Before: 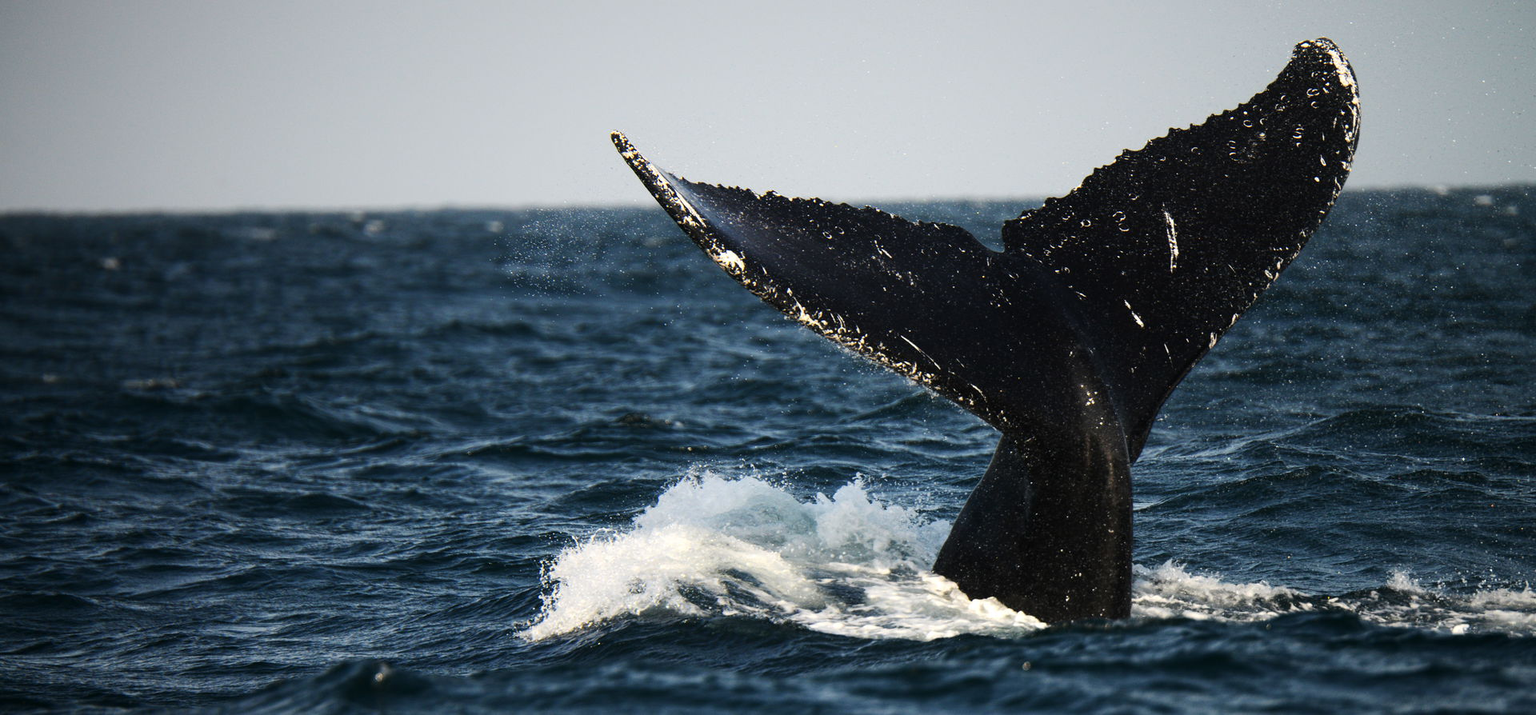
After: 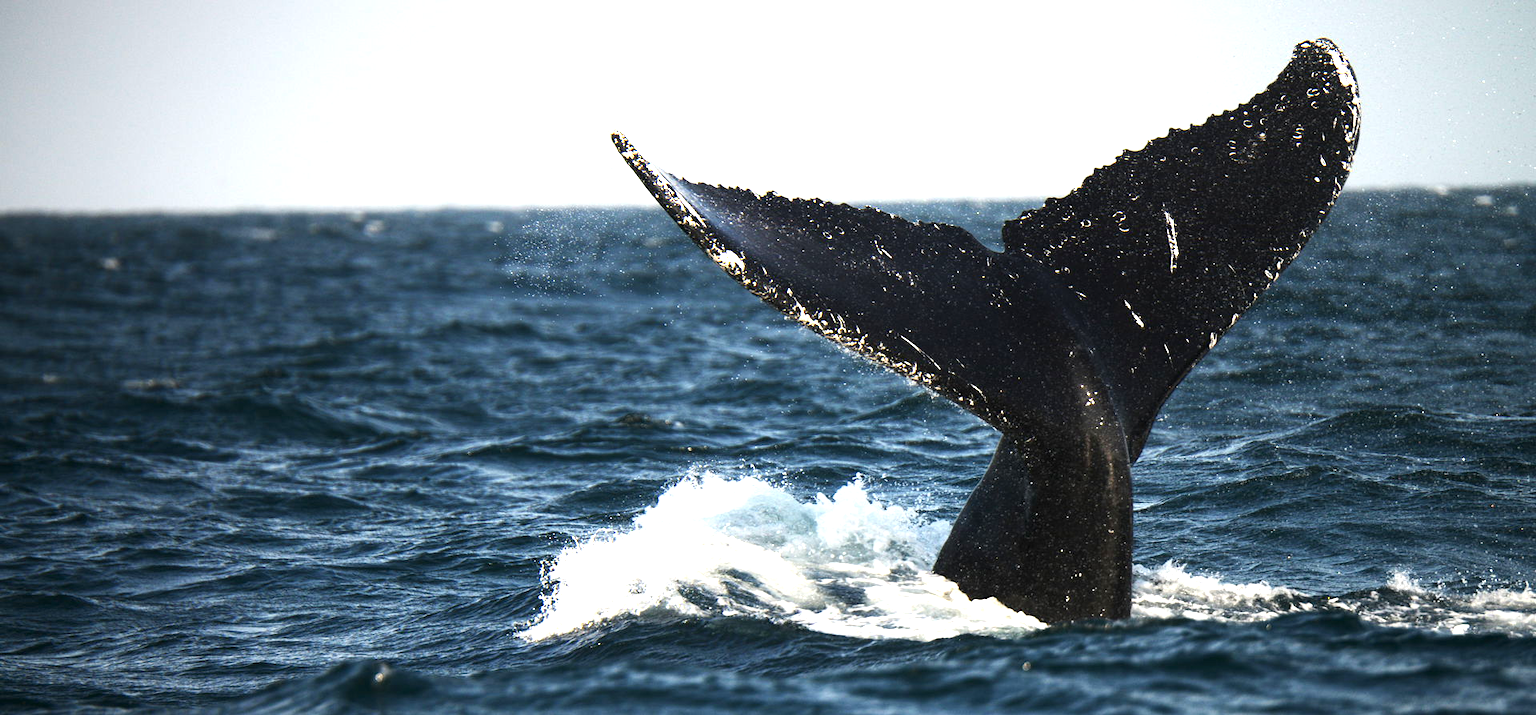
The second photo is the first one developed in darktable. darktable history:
exposure: exposure 0.993 EV, compensate highlight preservation false
